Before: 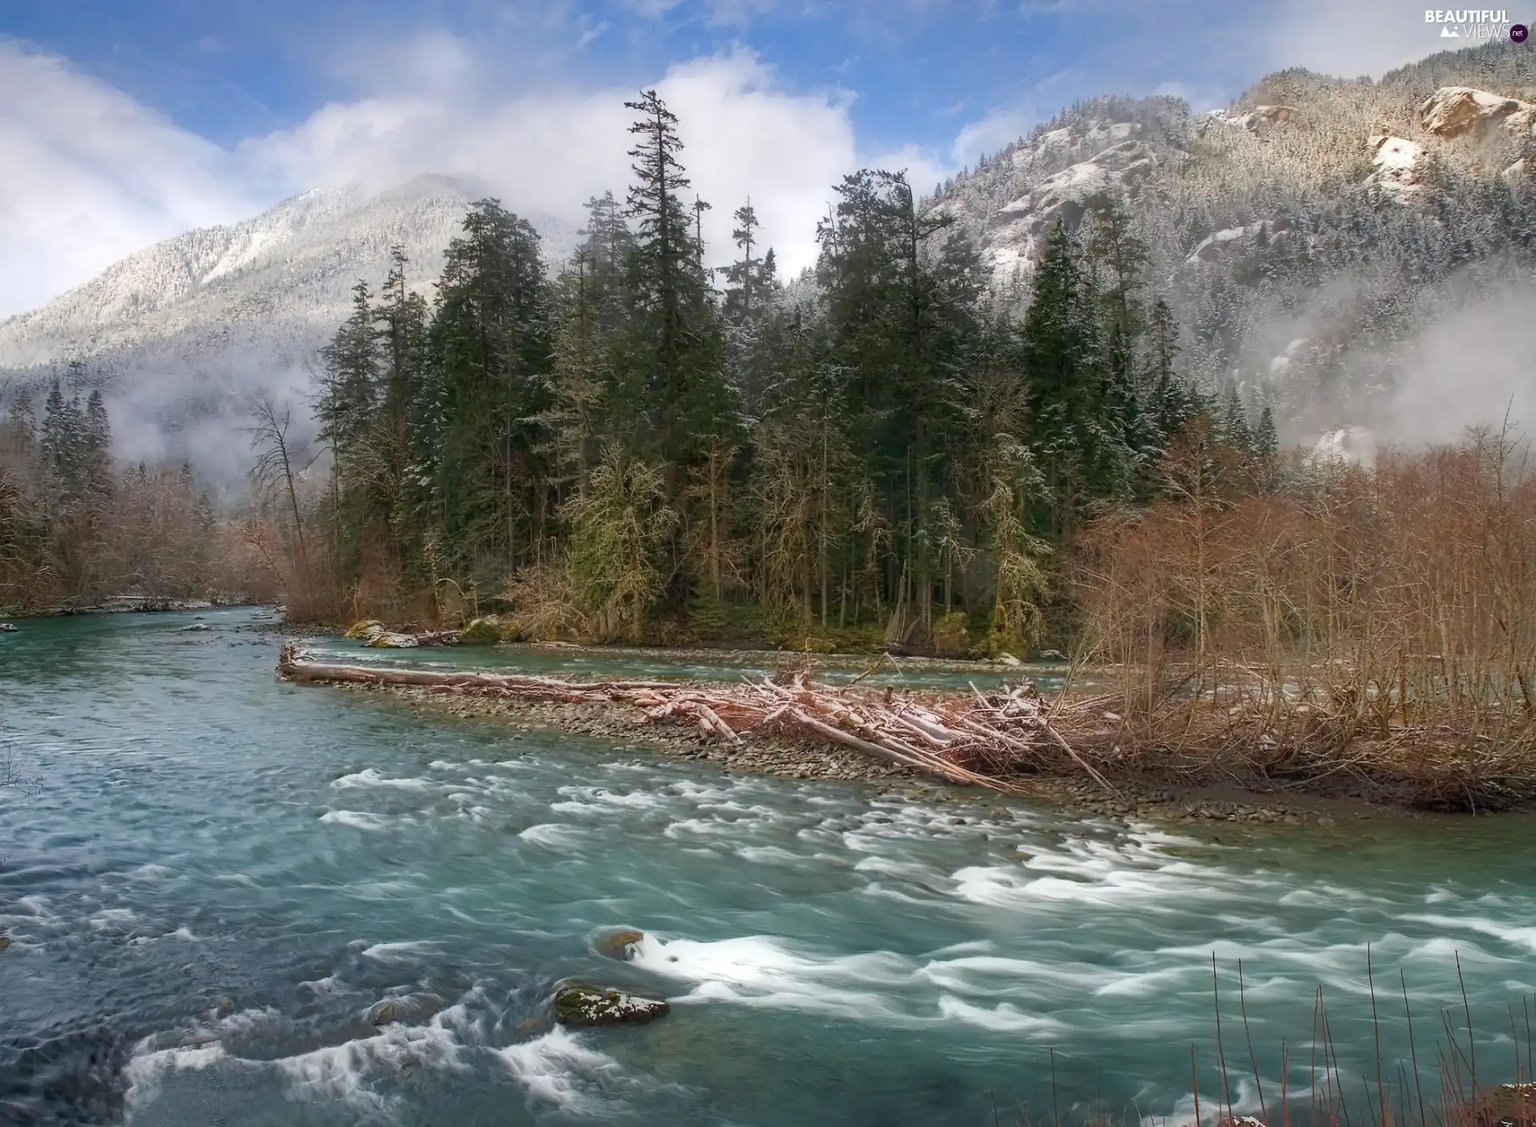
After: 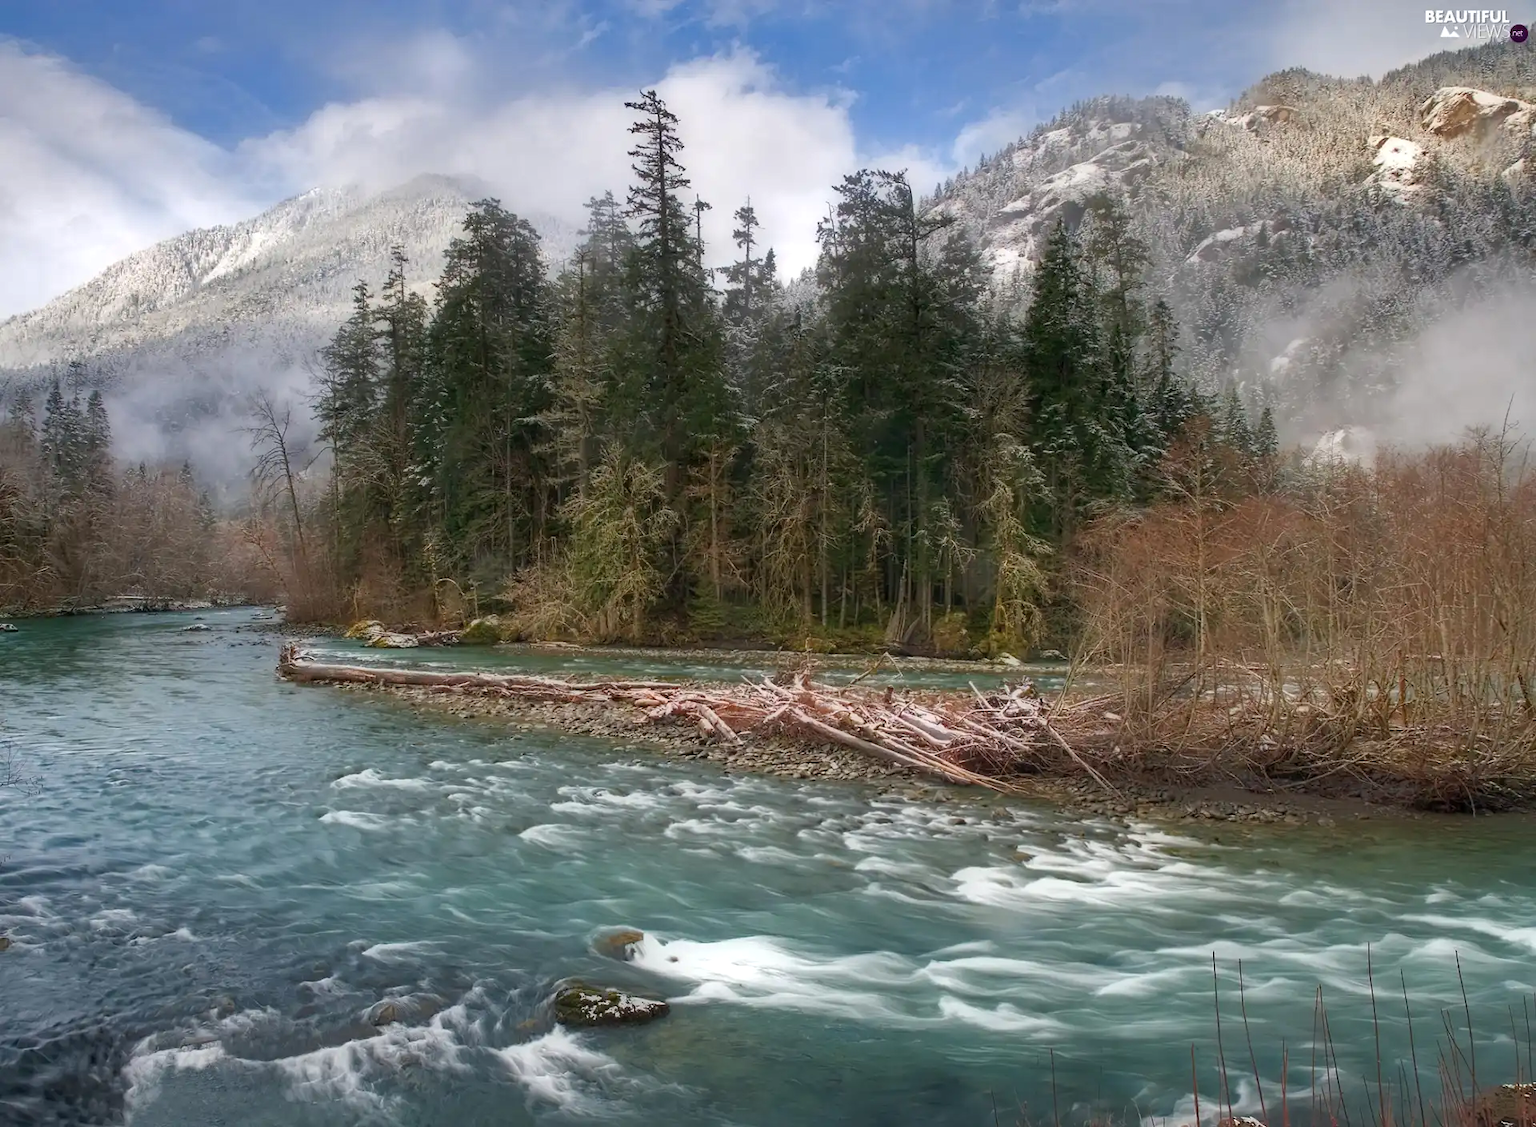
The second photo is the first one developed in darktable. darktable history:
shadows and highlights: shadows 11.62, white point adjustment 1.33, soften with gaussian
